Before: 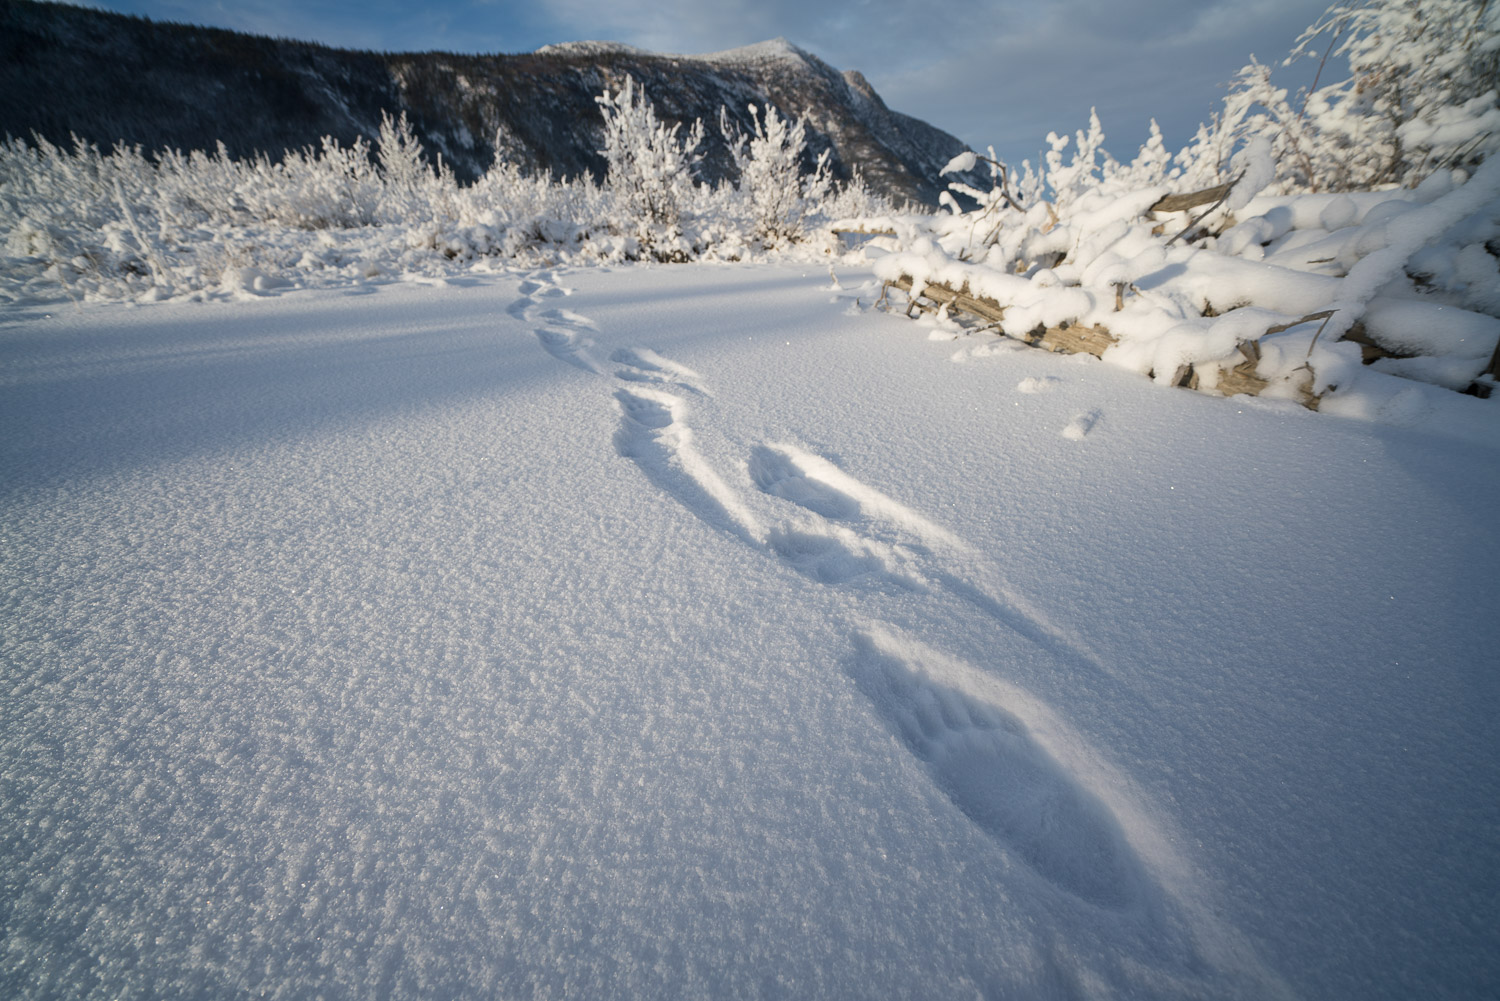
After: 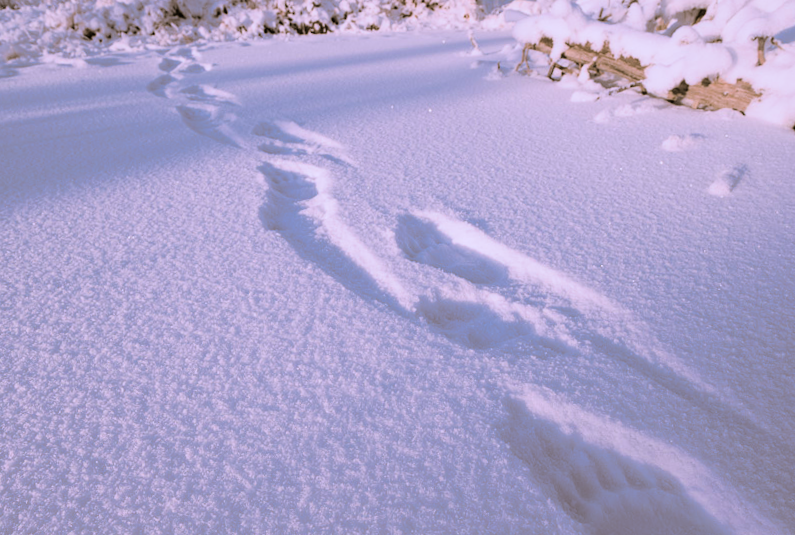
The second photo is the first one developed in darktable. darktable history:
crop and rotate: left 22.13%, top 22.054%, right 22.026%, bottom 22.102%
split-toning: shadows › hue 37.98°, highlights › hue 185.58°, balance -55.261
rotate and perspective: rotation -2.12°, lens shift (vertical) 0.009, lens shift (horizontal) -0.008, automatic cropping original format, crop left 0.036, crop right 0.964, crop top 0.05, crop bottom 0.959
filmic rgb: black relative exposure -11.88 EV, white relative exposure 5.43 EV, threshold 3 EV, hardness 4.49, latitude 50%, contrast 1.14, color science v5 (2021), contrast in shadows safe, contrast in highlights safe, enable highlight reconstruction true
color correction: highlights a* 15.03, highlights b* -25.07
color balance: output saturation 120%
